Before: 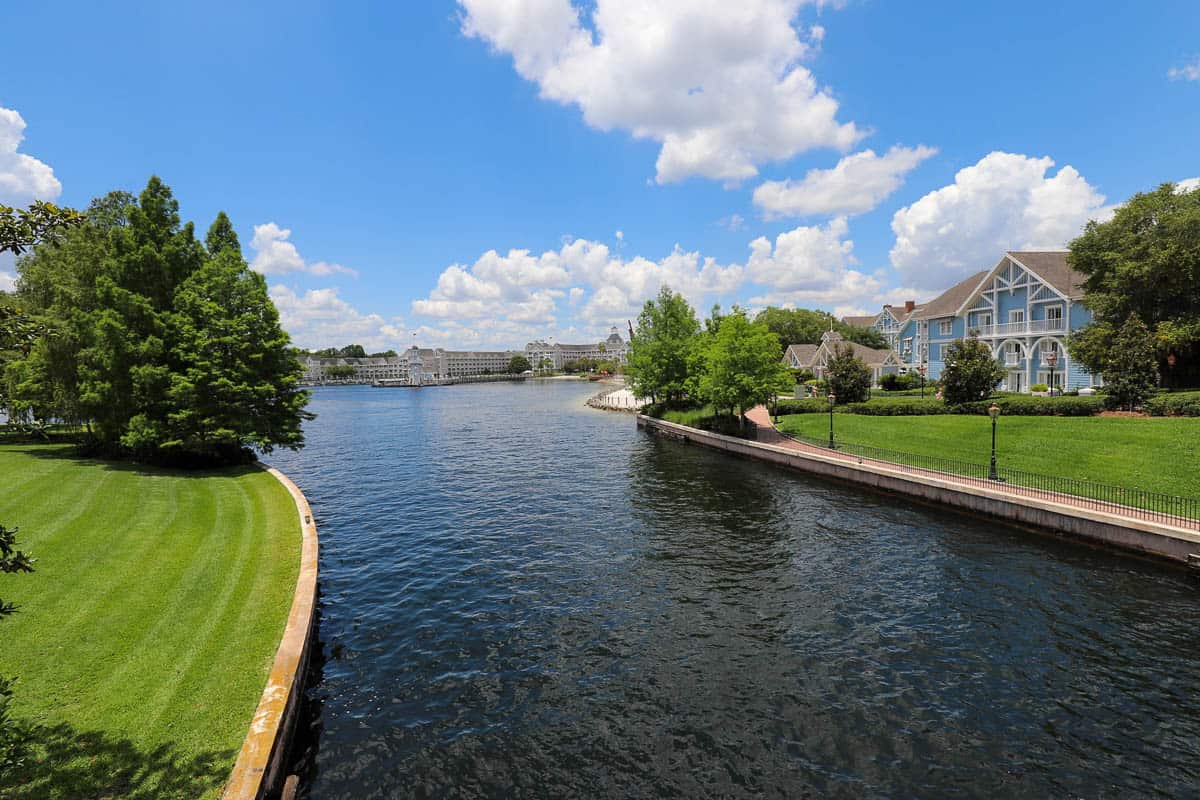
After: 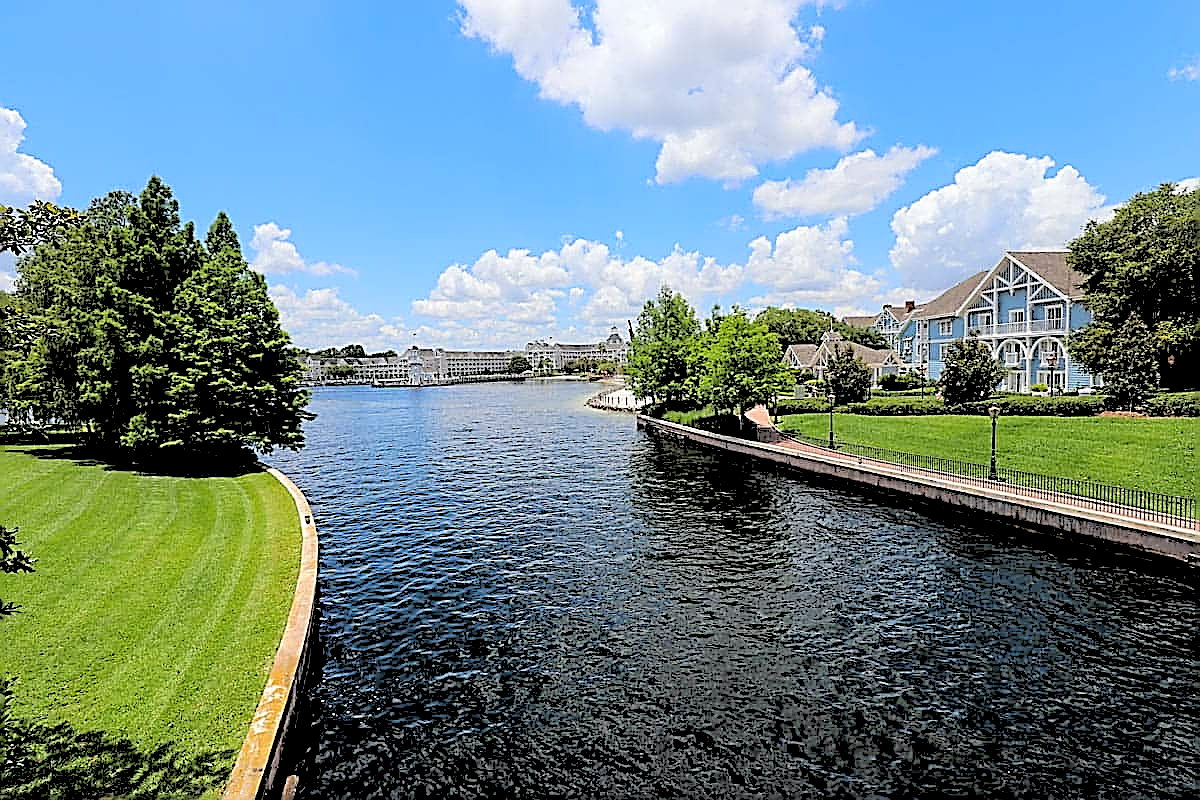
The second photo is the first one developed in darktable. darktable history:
white balance: red 0.982, blue 1.018
rgb levels: levels [[0.027, 0.429, 0.996], [0, 0.5, 1], [0, 0.5, 1]]
sharpen: amount 2
